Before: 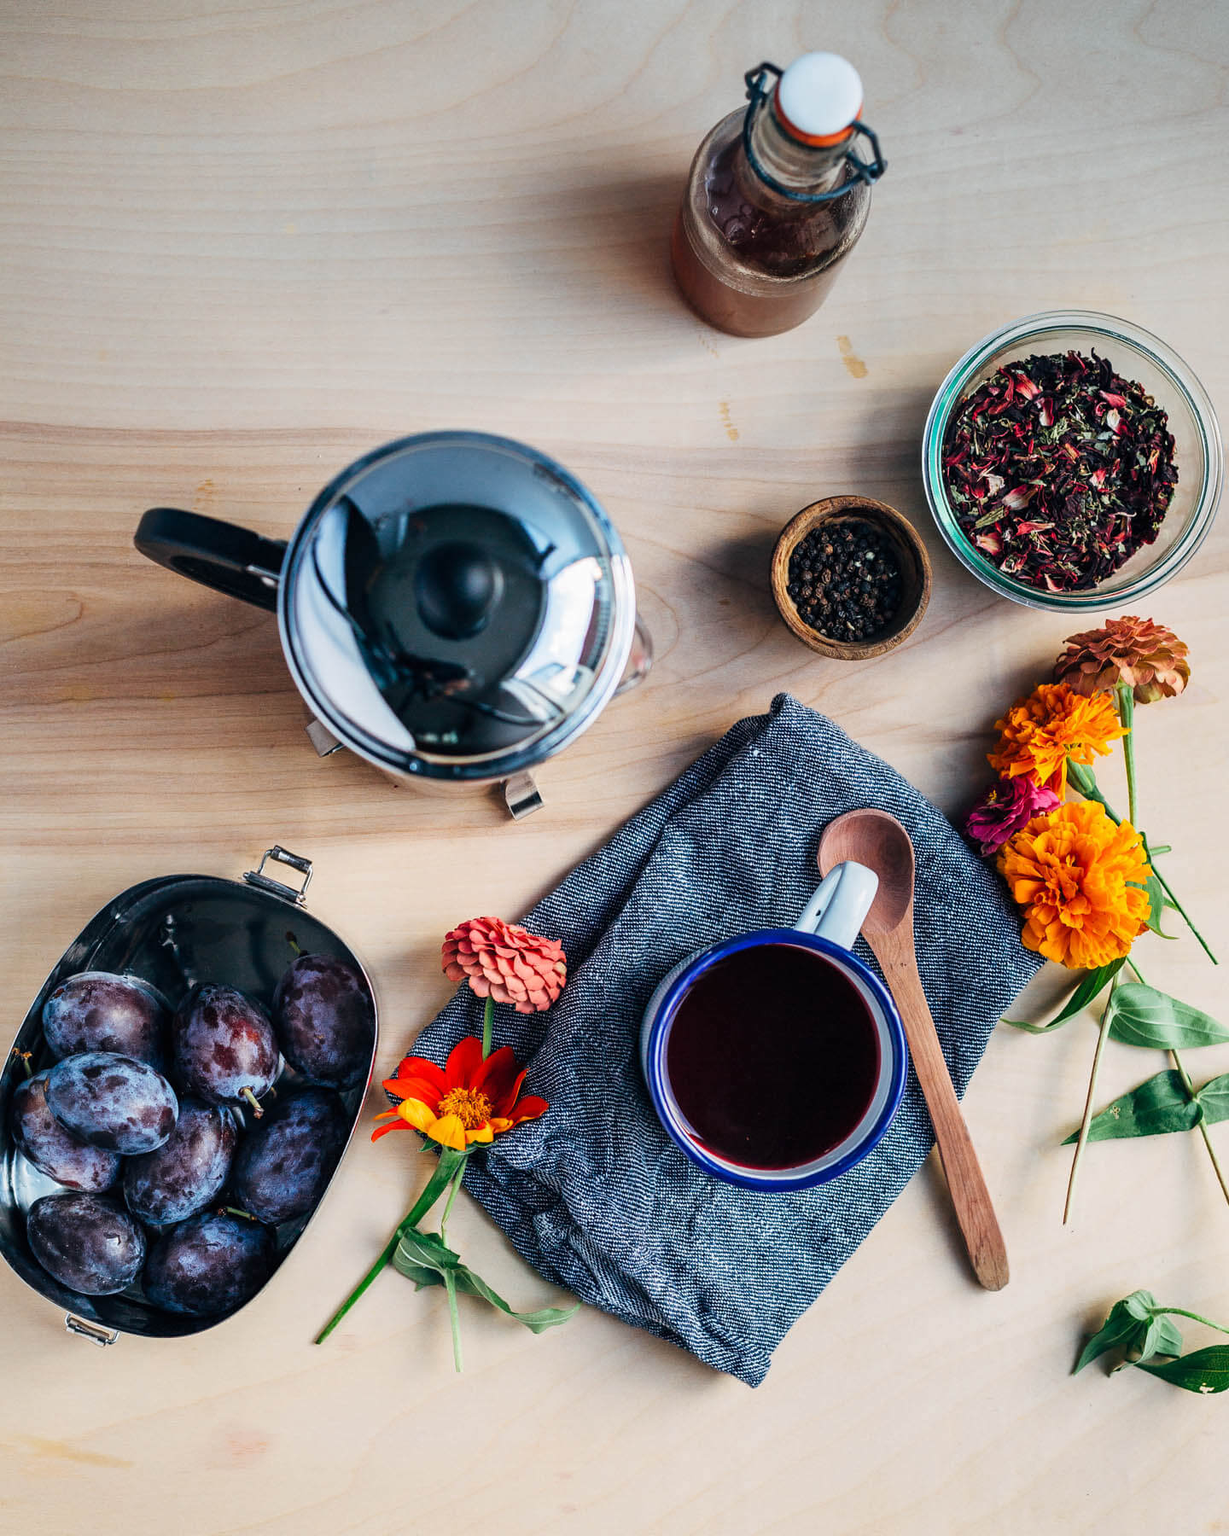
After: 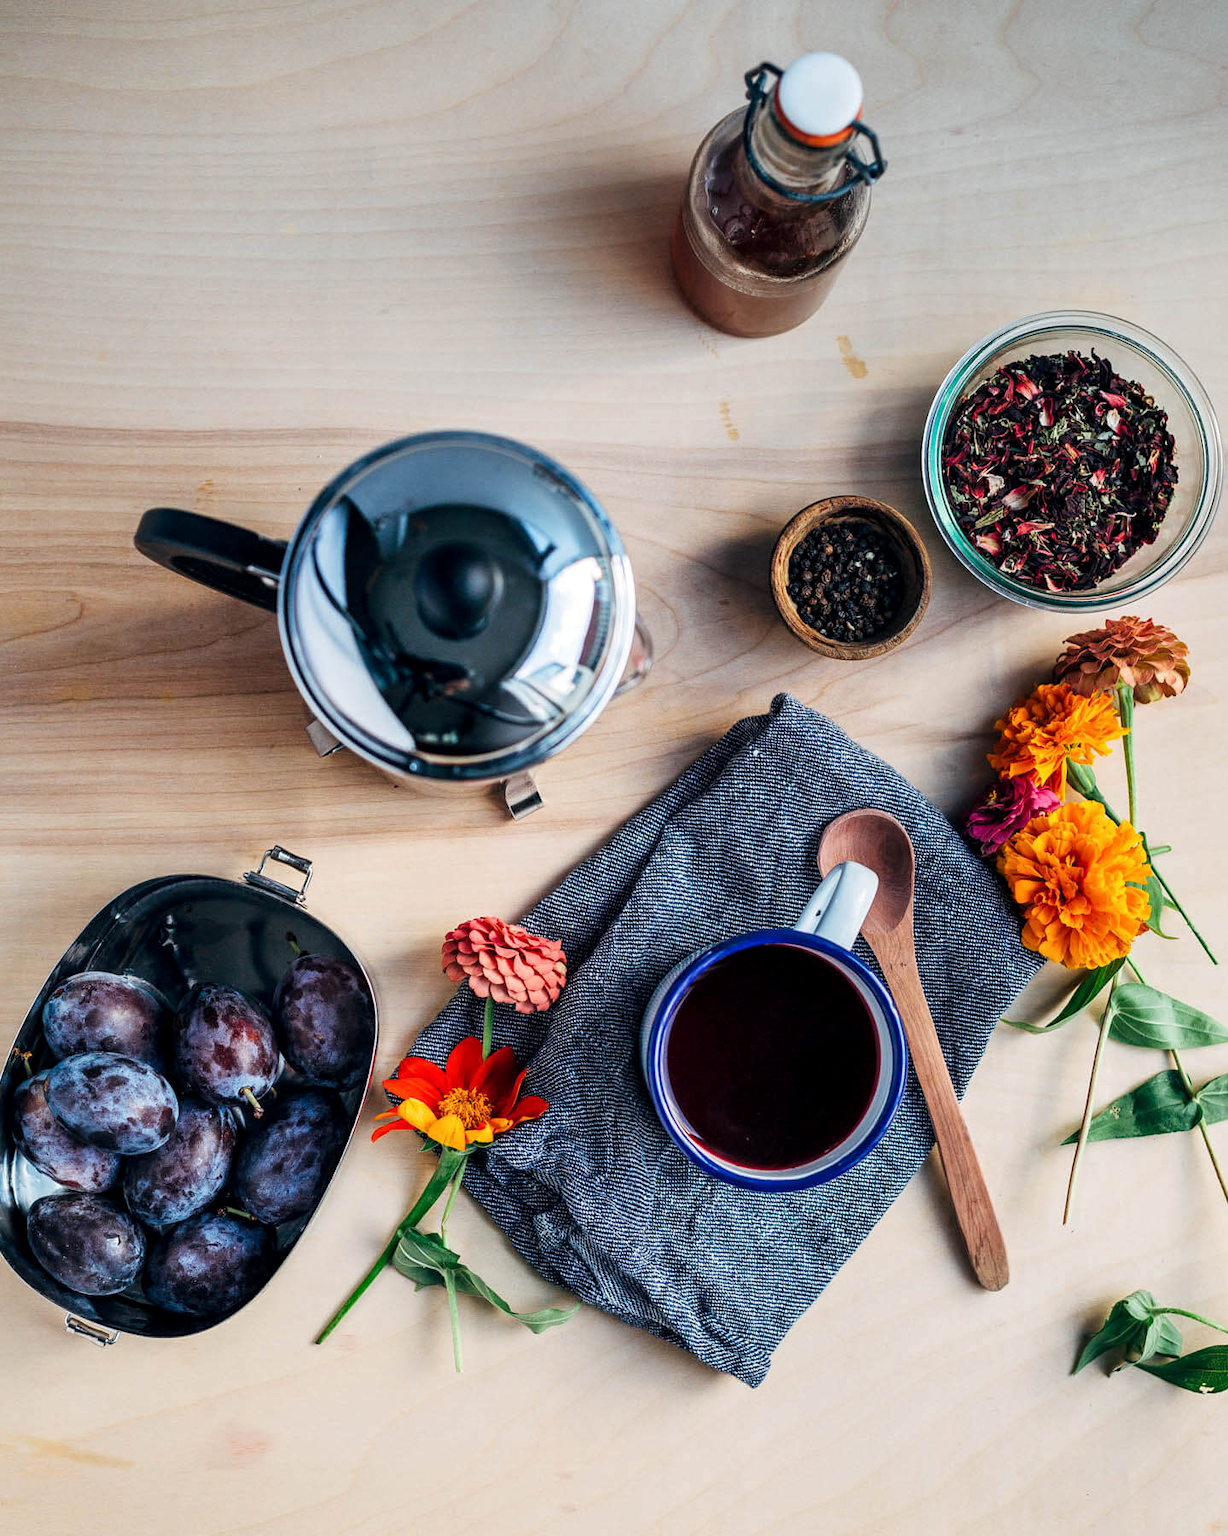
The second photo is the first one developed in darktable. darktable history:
local contrast: highlights 103%, shadows 102%, detail 120%, midtone range 0.2
tone equalizer: on, module defaults
